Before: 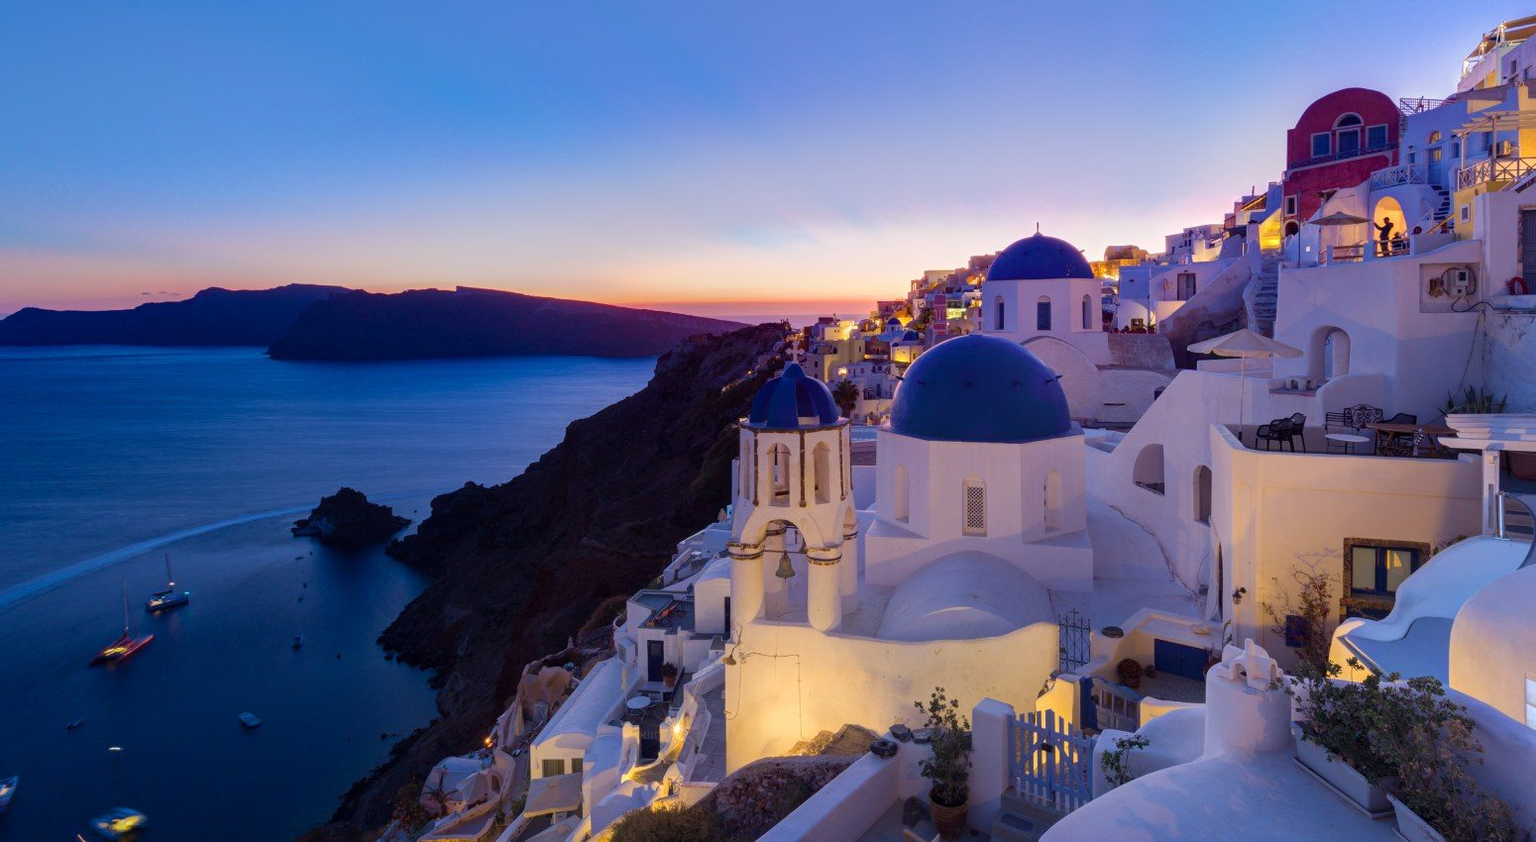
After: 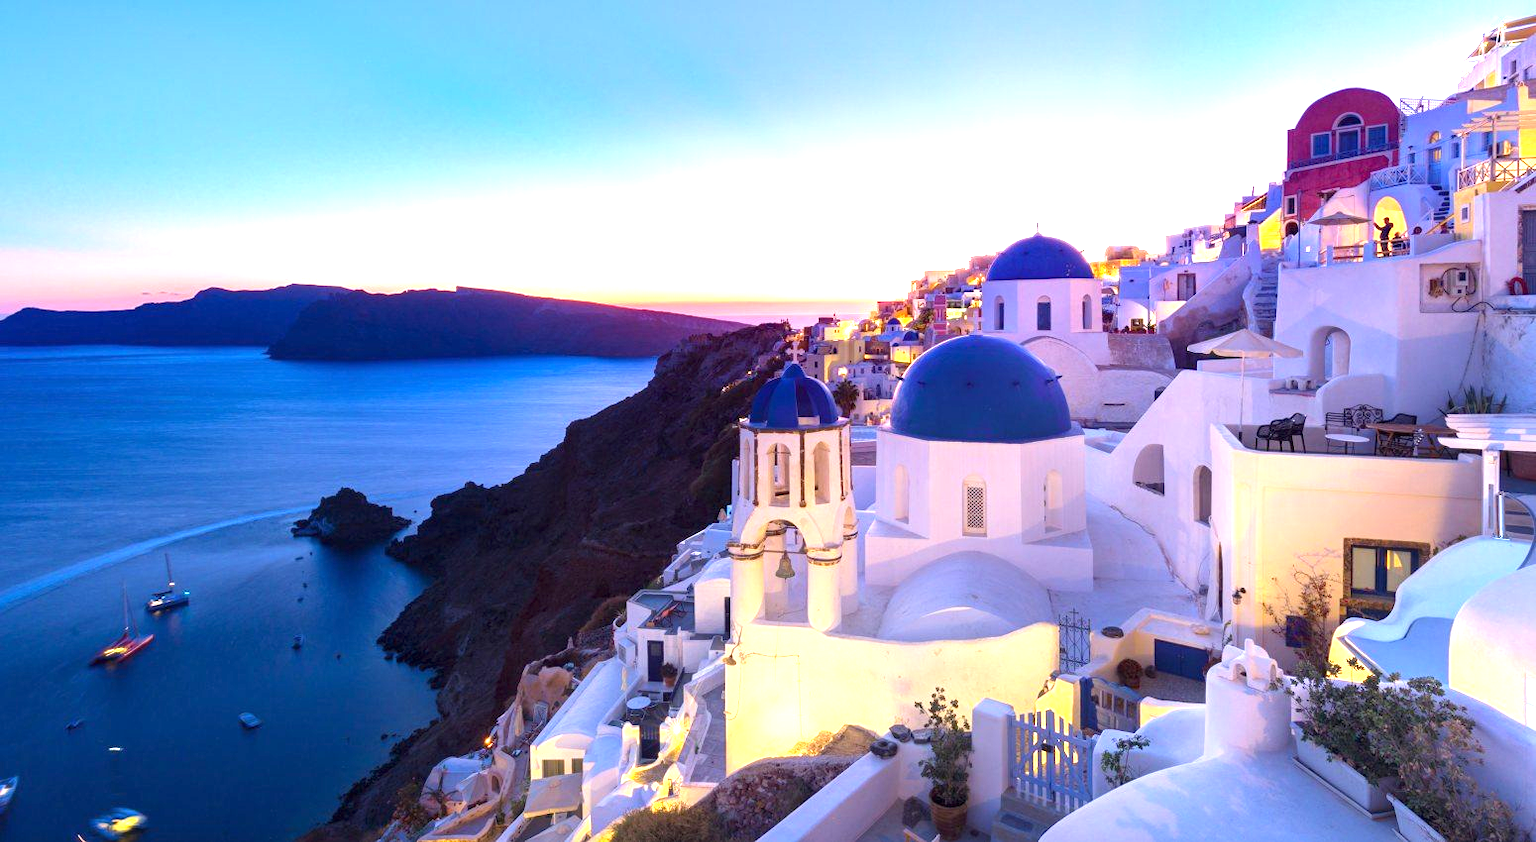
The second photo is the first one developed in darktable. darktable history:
exposure: exposure 1.5 EV, compensate highlight preservation false
